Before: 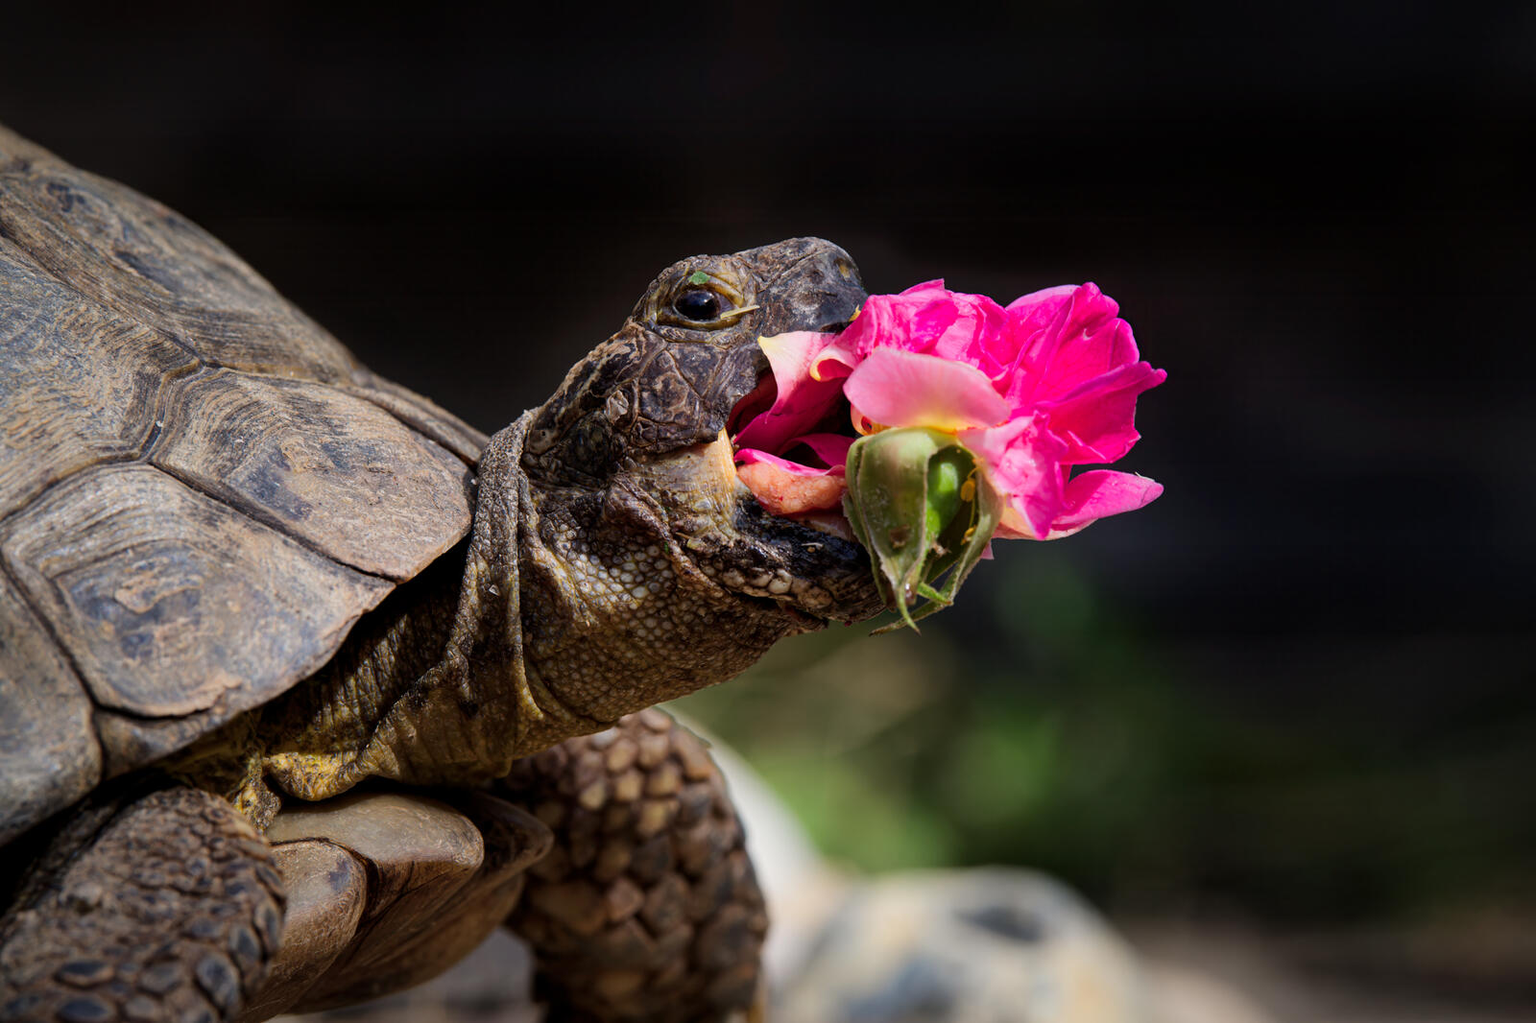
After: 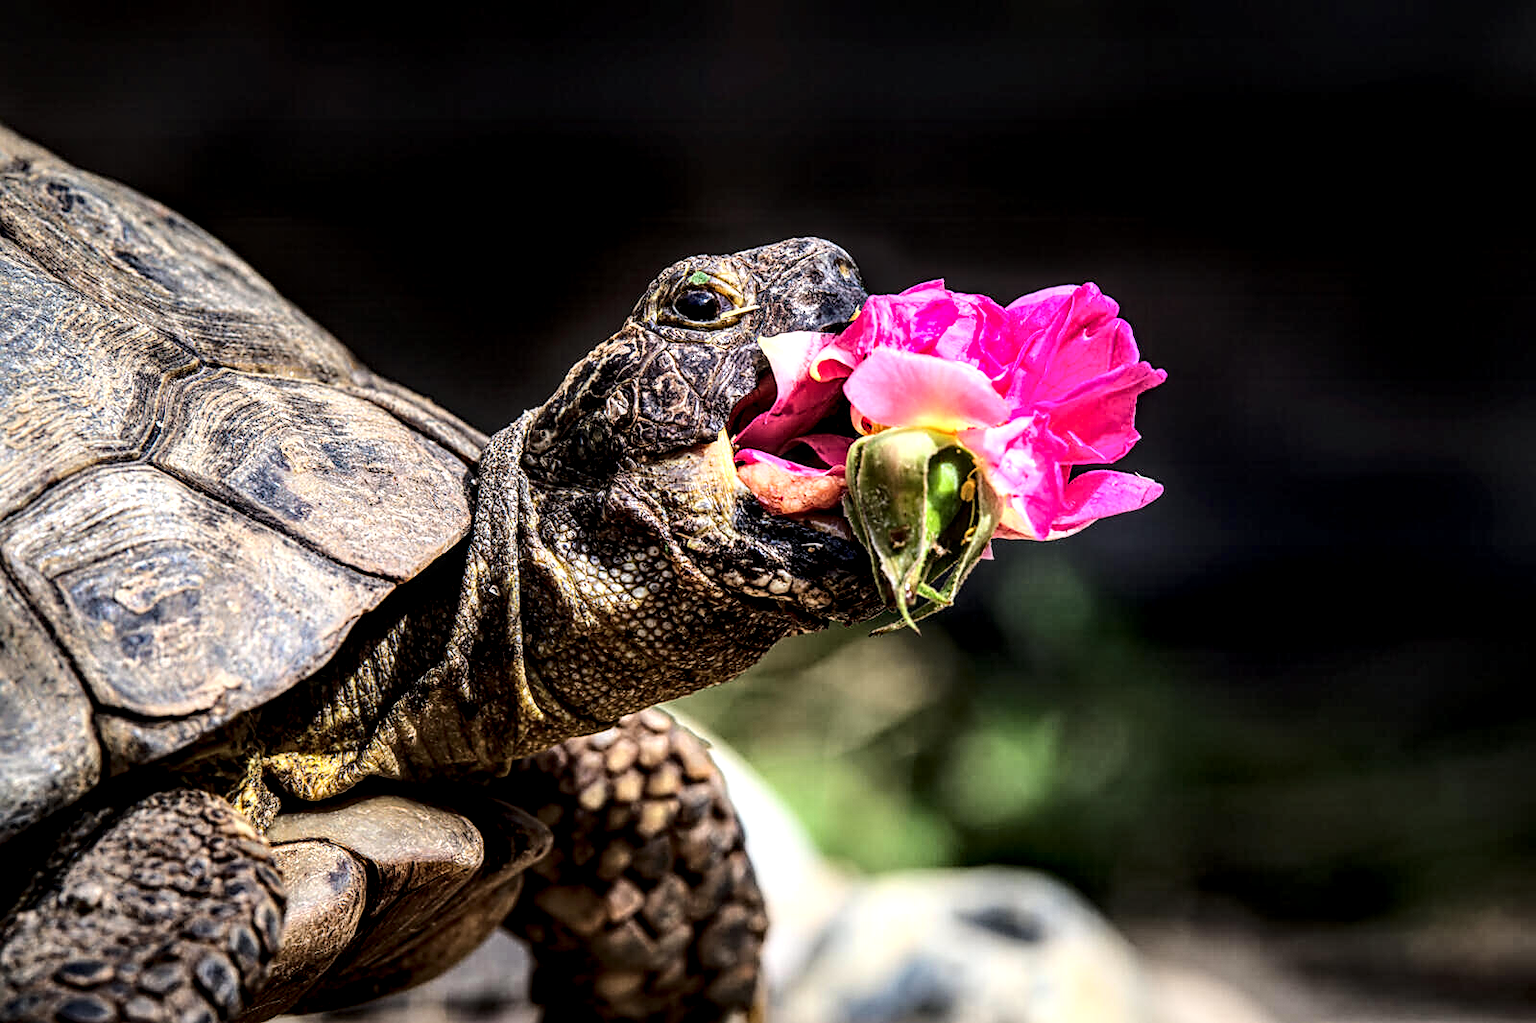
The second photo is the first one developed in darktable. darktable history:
base curve: curves: ch0 [(0, 0) (0.028, 0.03) (0.121, 0.232) (0.46, 0.748) (0.859, 0.968) (1, 1)]
white balance: red 0.986, blue 1.01
sharpen: on, module defaults
local contrast: highlights 19%, detail 186%
